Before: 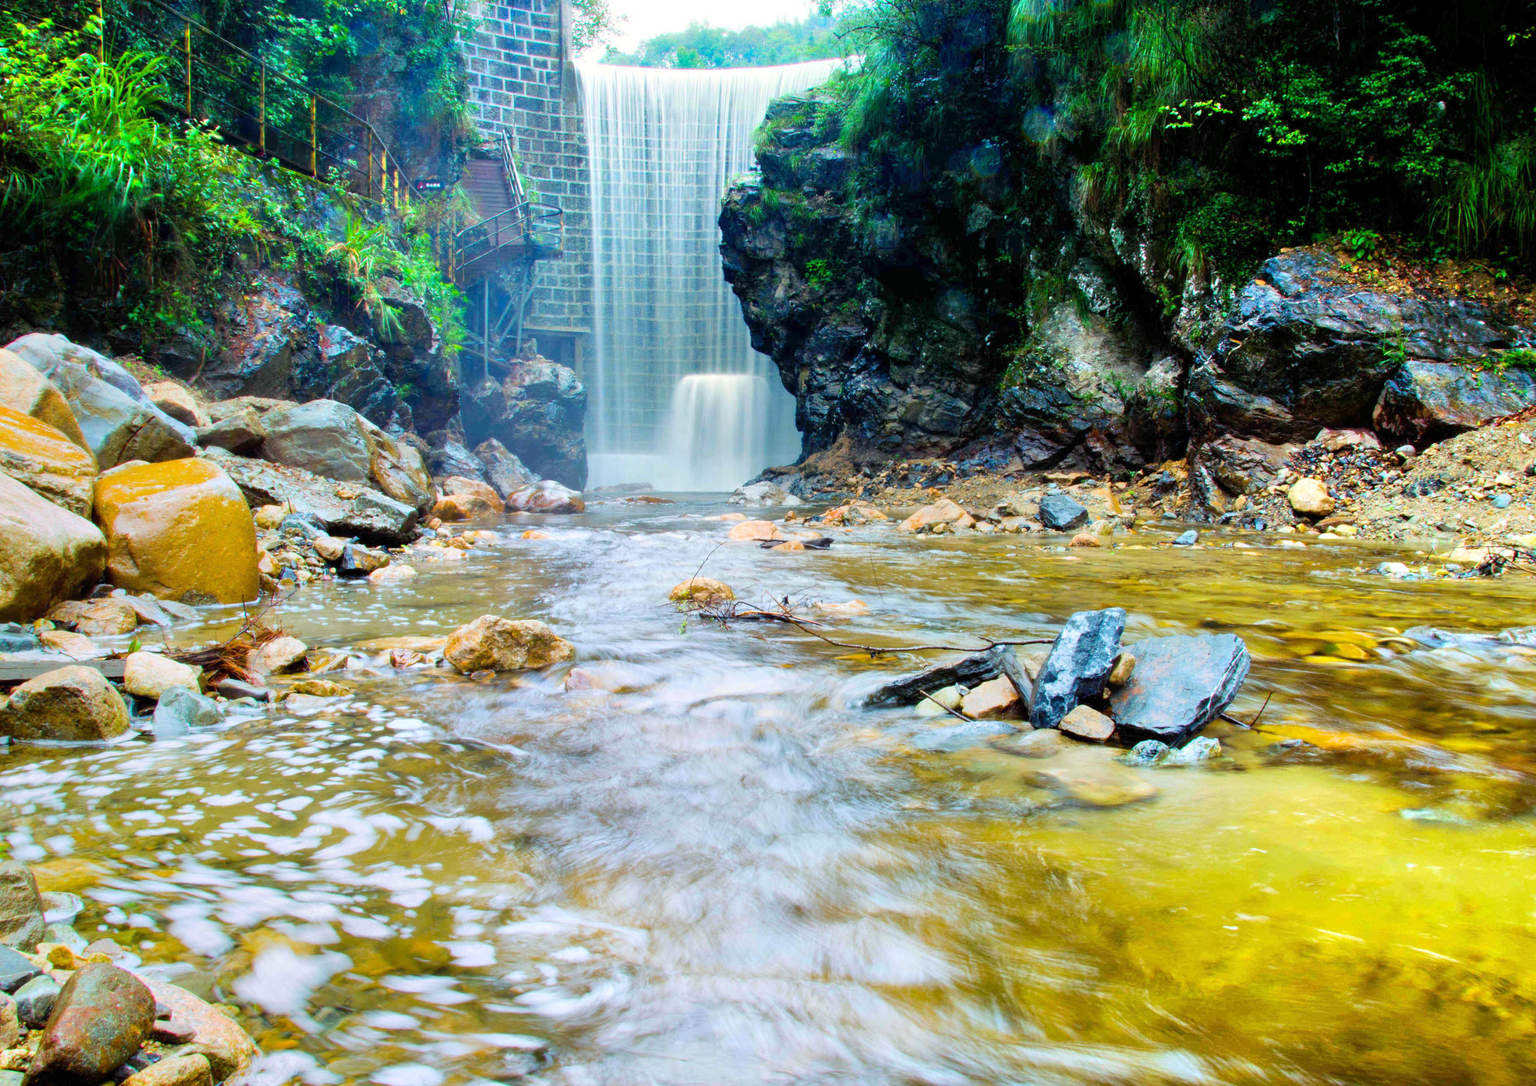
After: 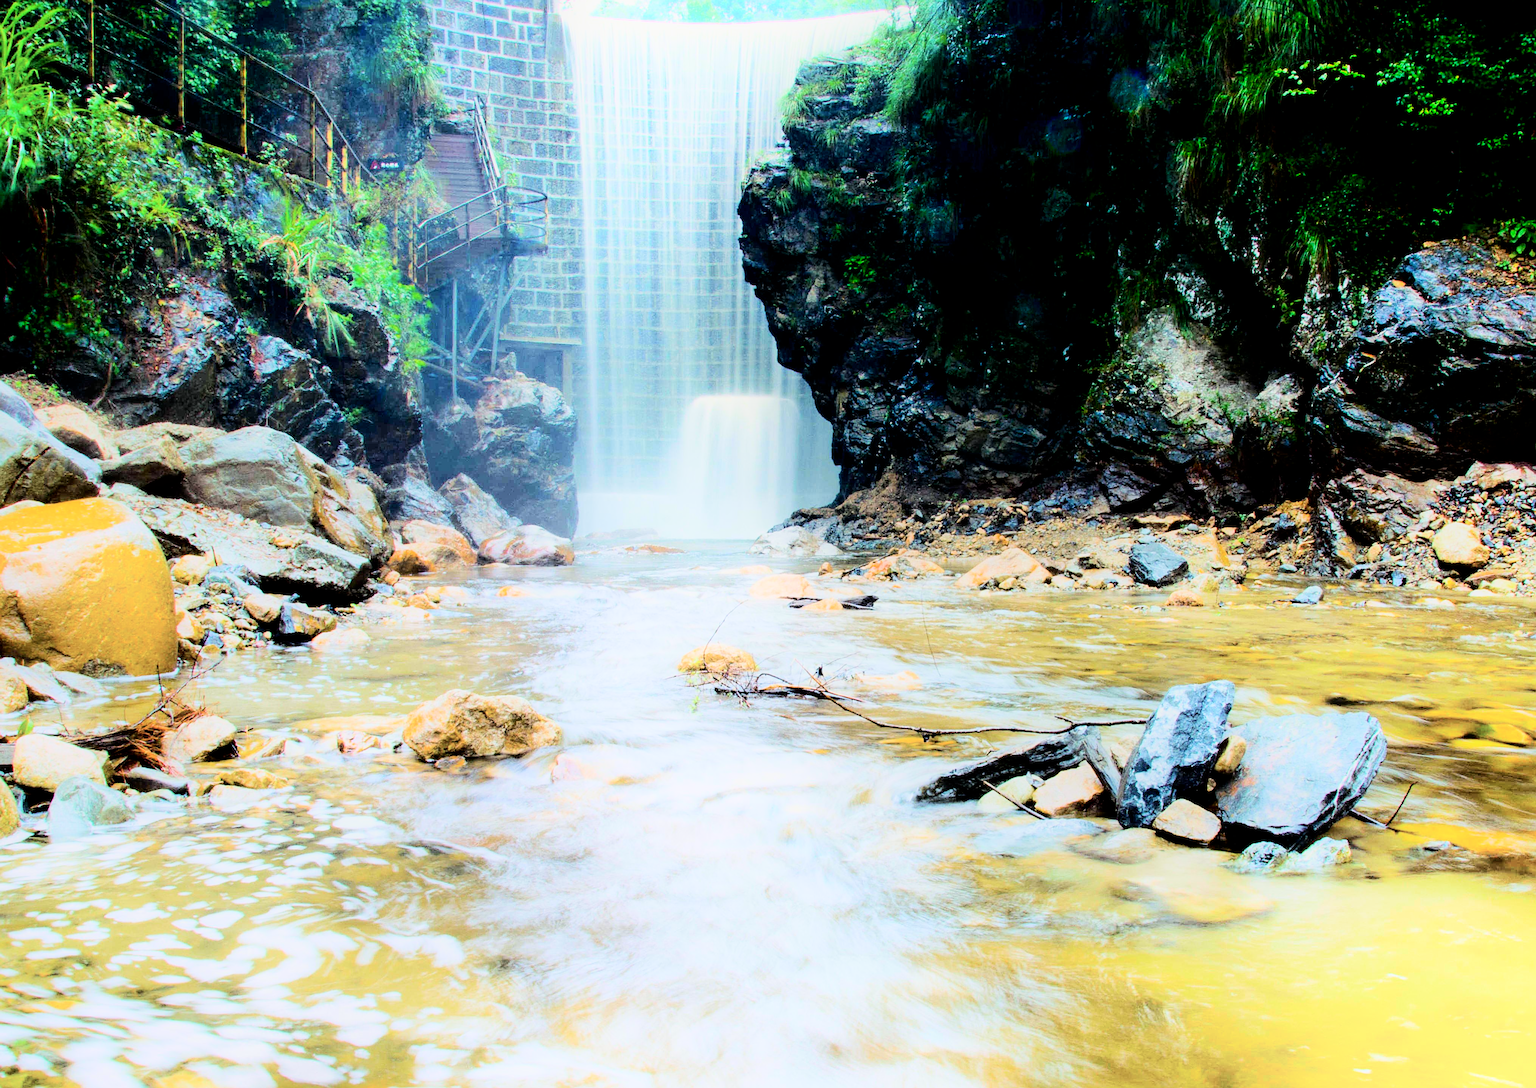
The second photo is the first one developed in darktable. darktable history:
filmic rgb: black relative exposure -7.5 EV, white relative exposure 4.99 EV, hardness 3.32, contrast 1.299
crop and rotate: left 7.436%, top 4.631%, right 10.576%, bottom 13.178%
tone curve: curves: ch0 [(0, 0) (0.004, 0.001) (0.133, 0.112) (0.325, 0.362) (0.832, 0.893) (1, 1)], color space Lab, independent channels, preserve colors none
sharpen: on, module defaults
shadows and highlights: shadows -40.55, highlights 62.87, soften with gaussian
